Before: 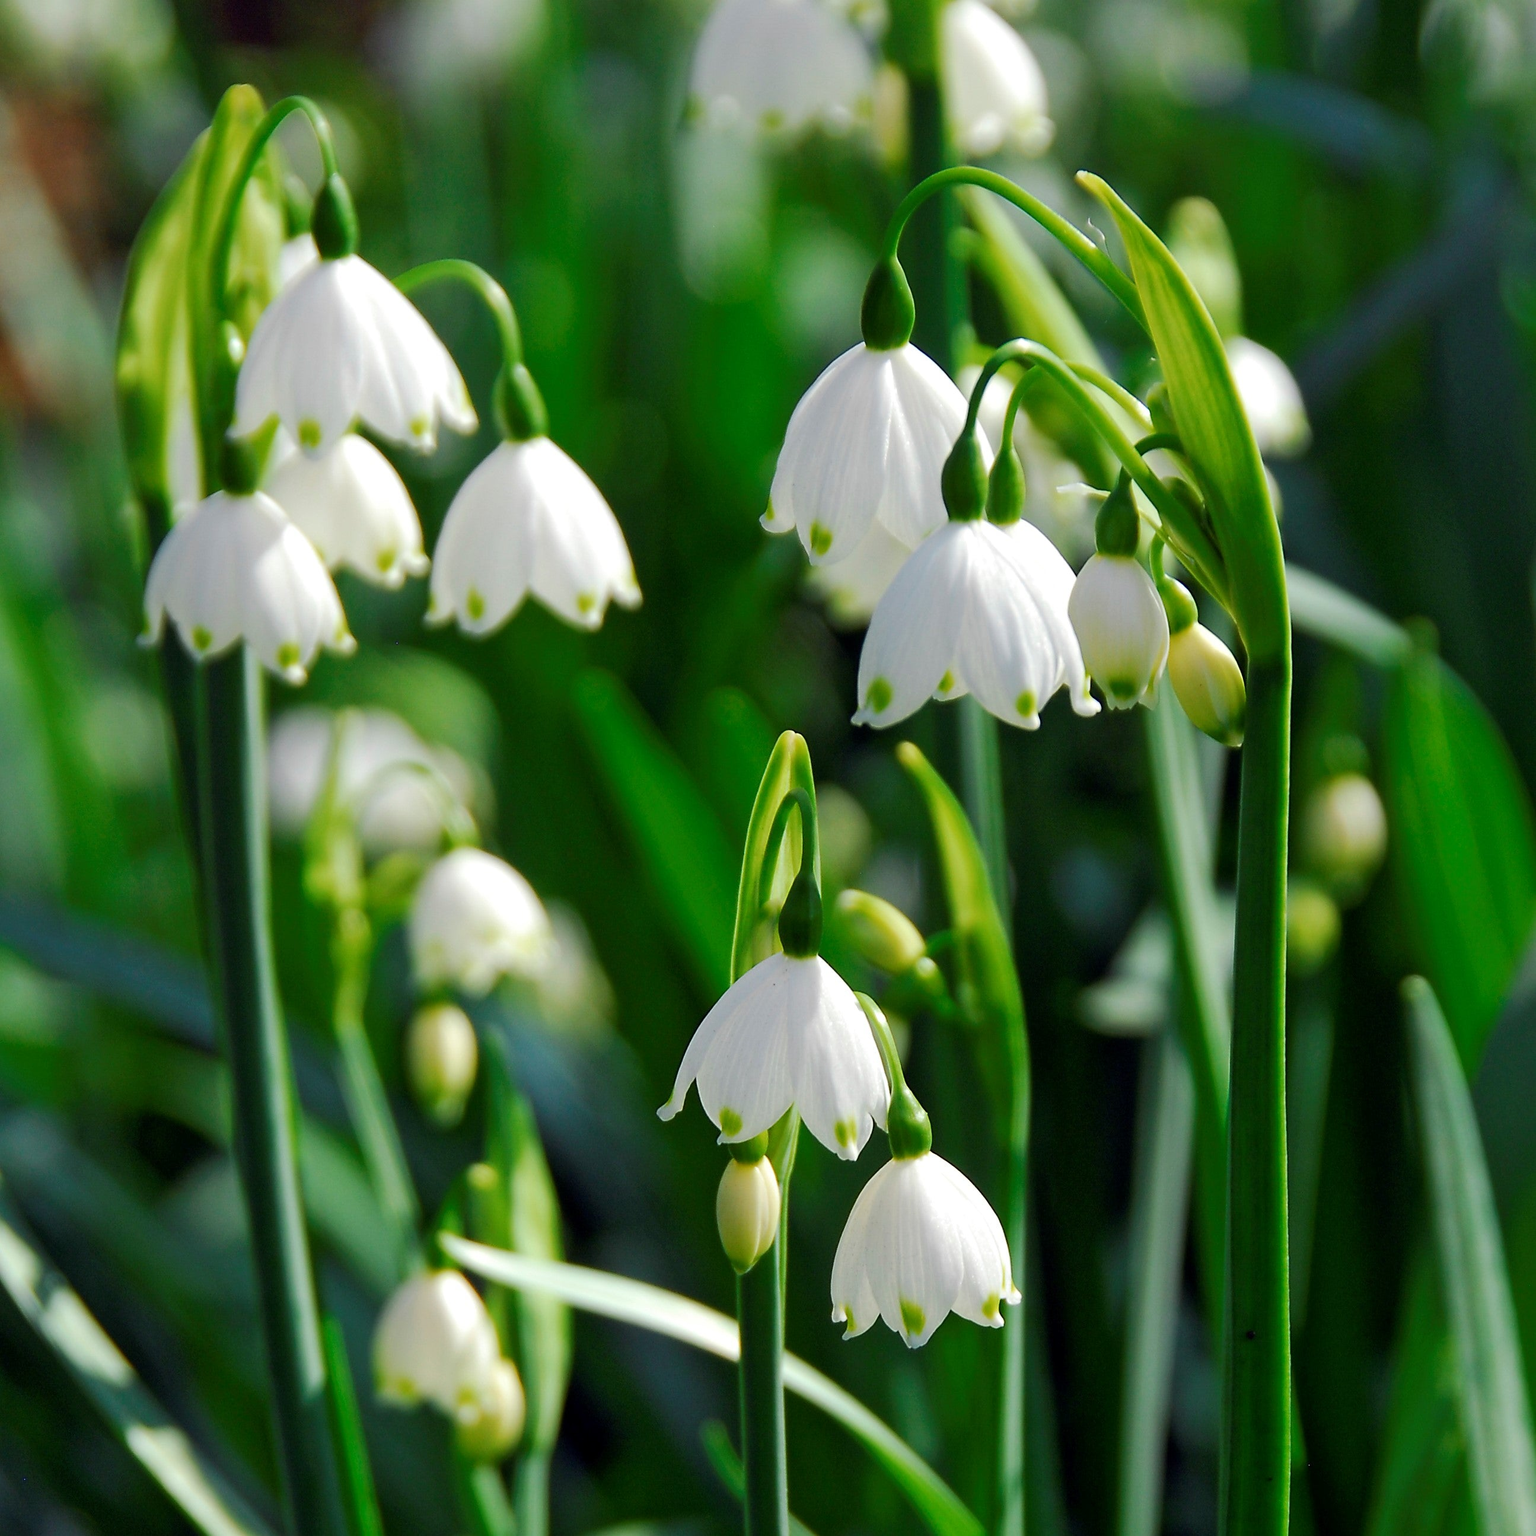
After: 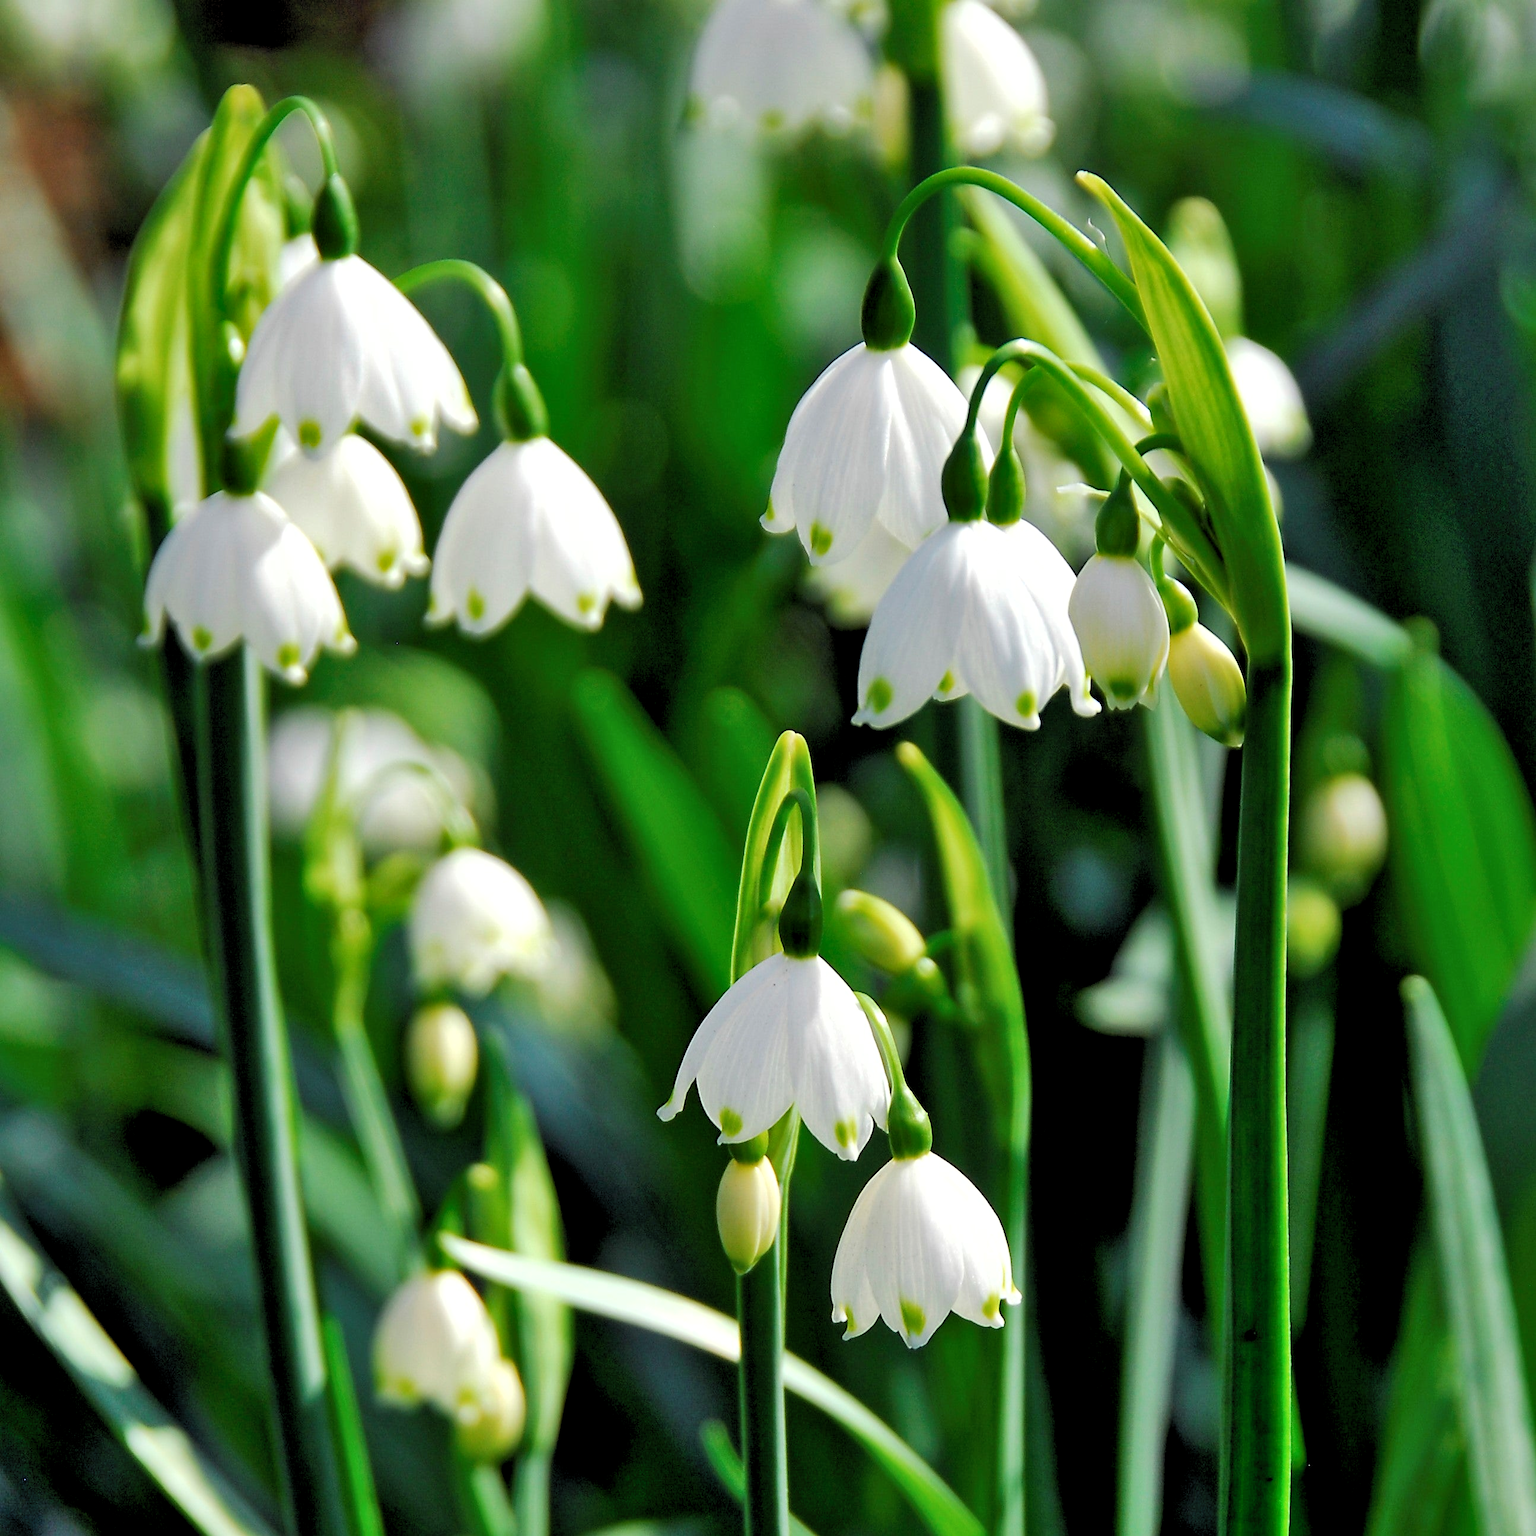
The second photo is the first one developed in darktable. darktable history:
rgb levels: levels [[0.01, 0.419, 0.839], [0, 0.5, 1], [0, 0.5, 1]]
shadows and highlights: low approximation 0.01, soften with gaussian
